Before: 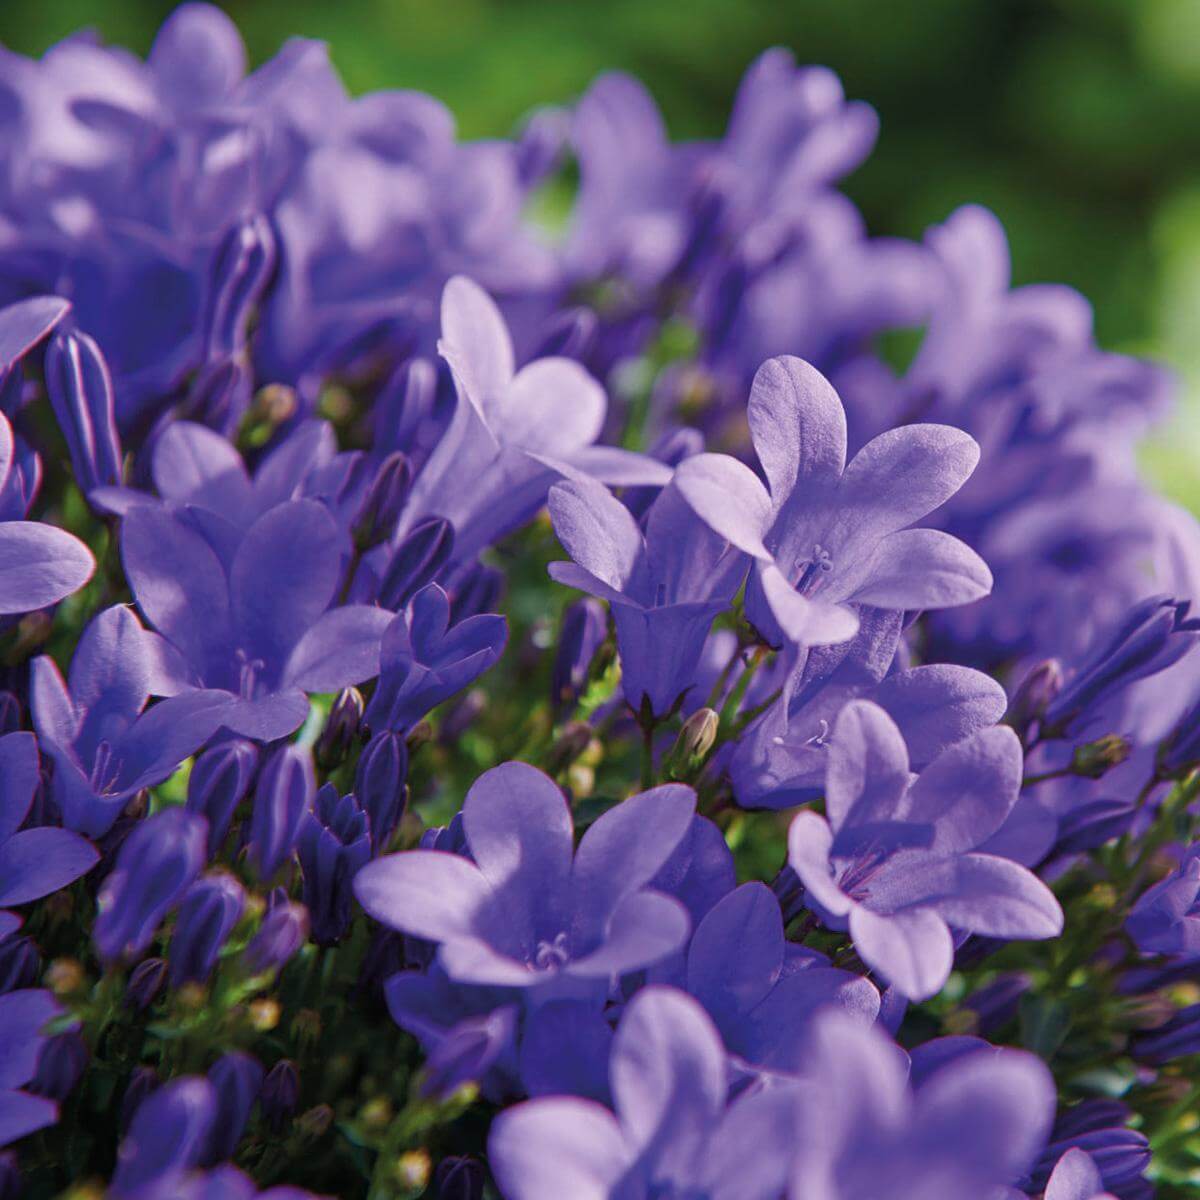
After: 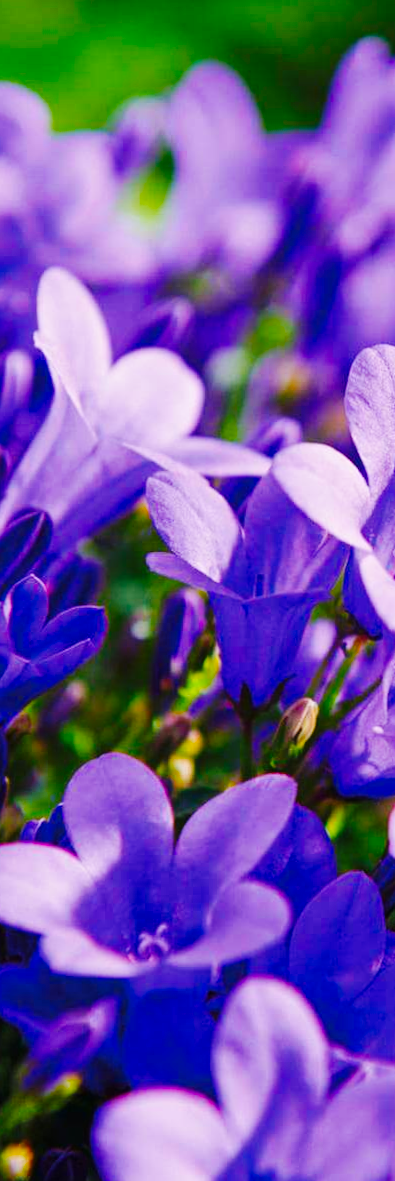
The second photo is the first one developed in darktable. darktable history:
rotate and perspective: rotation -0.45°, automatic cropping original format, crop left 0.008, crop right 0.992, crop top 0.012, crop bottom 0.988
color balance rgb: linear chroma grading › global chroma 15%, perceptual saturation grading › global saturation 30%
base curve: curves: ch0 [(0, 0) (0.036, 0.025) (0.121, 0.166) (0.206, 0.329) (0.605, 0.79) (1, 1)], preserve colors none
crop: left 33.36%, right 33.36%
